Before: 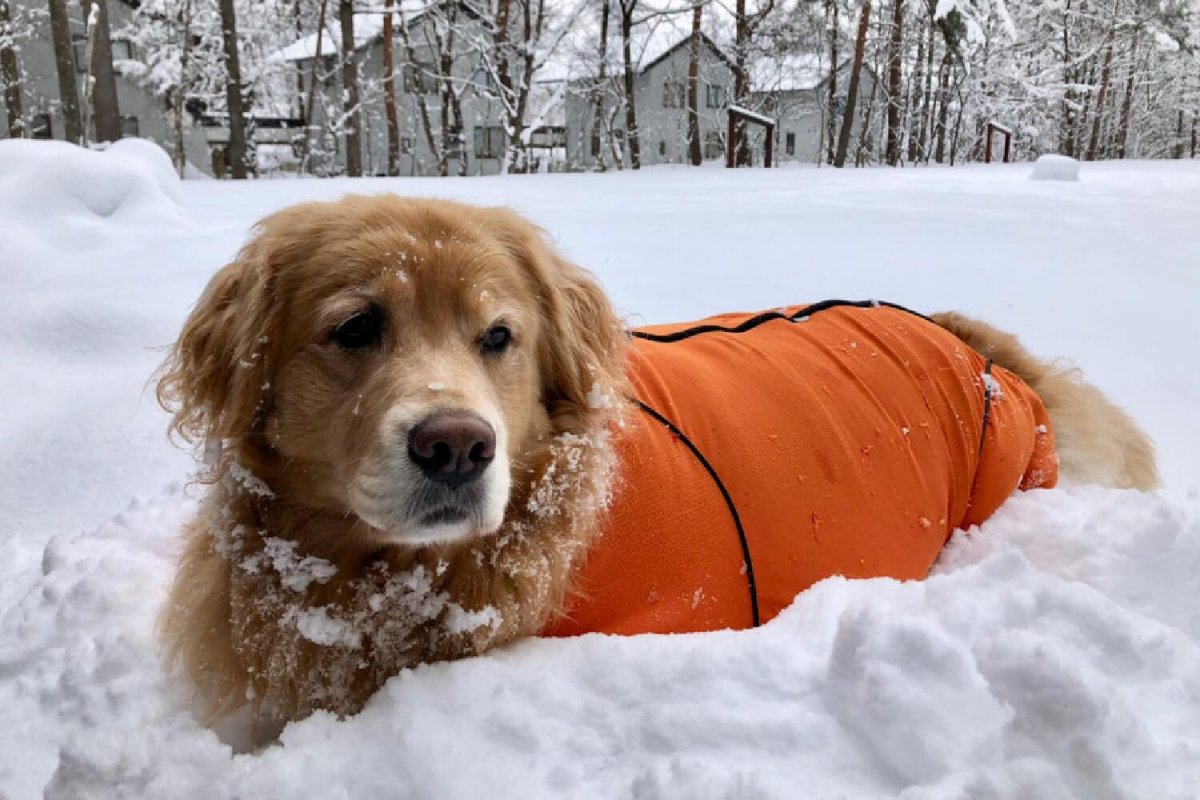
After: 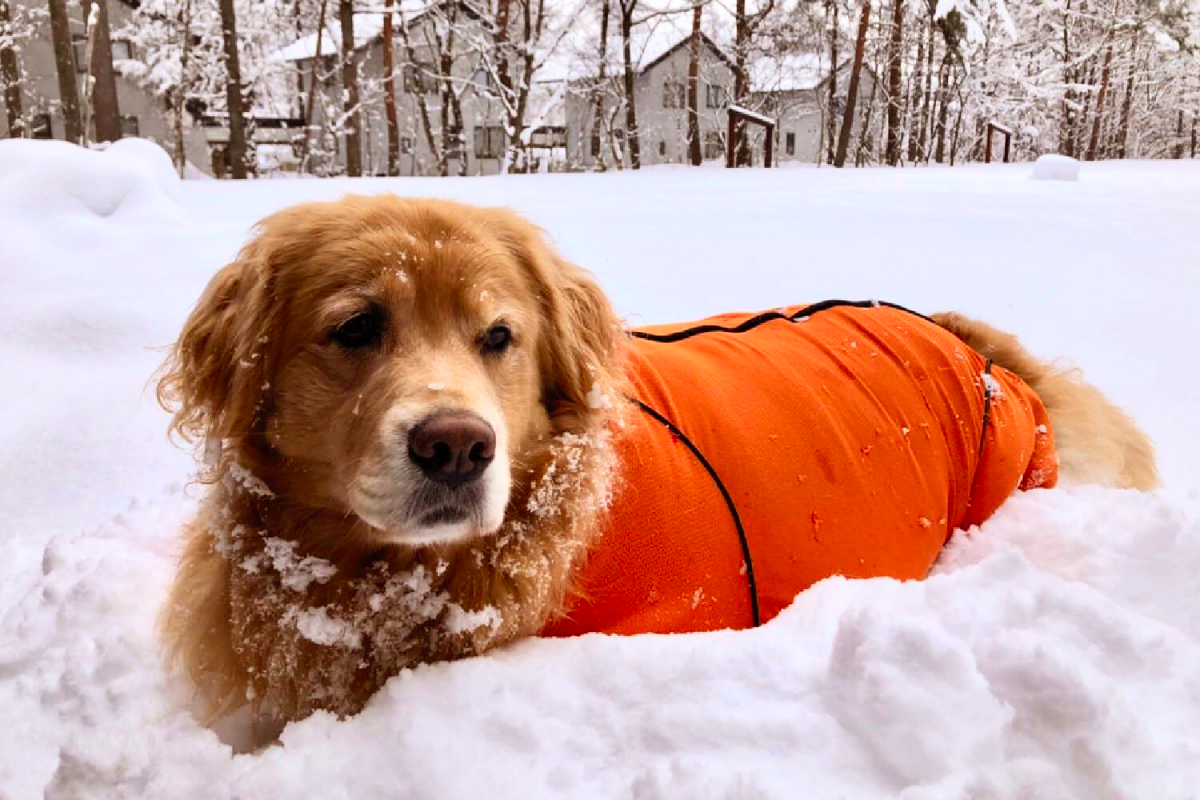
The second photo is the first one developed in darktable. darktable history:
contrast brightness saturation: contrast 0.2, brightness 0.16, saturation 0.22
rgb levels: mode RGB, independent channels, levels [[0, 0.5, 1], [0, 0.521, 1], [0, 0.536, 1]]
